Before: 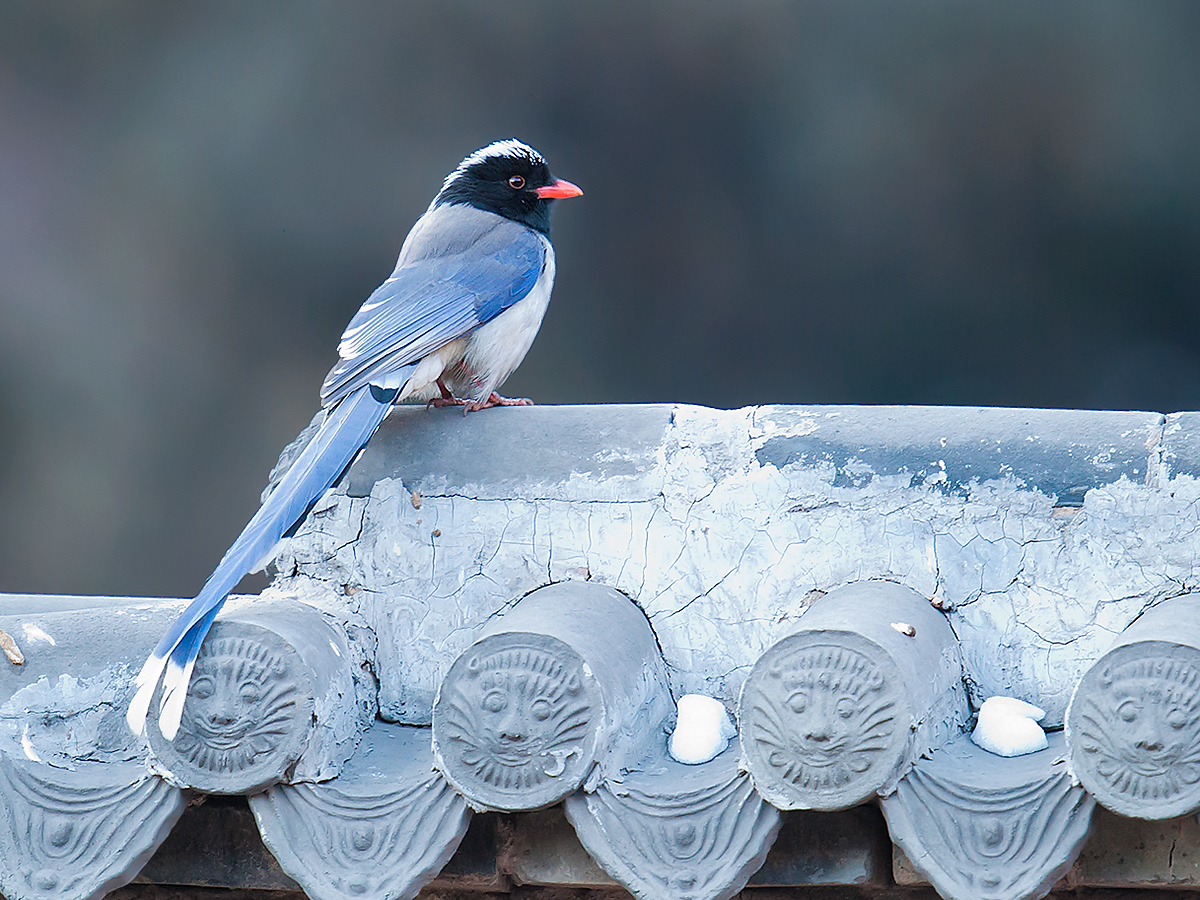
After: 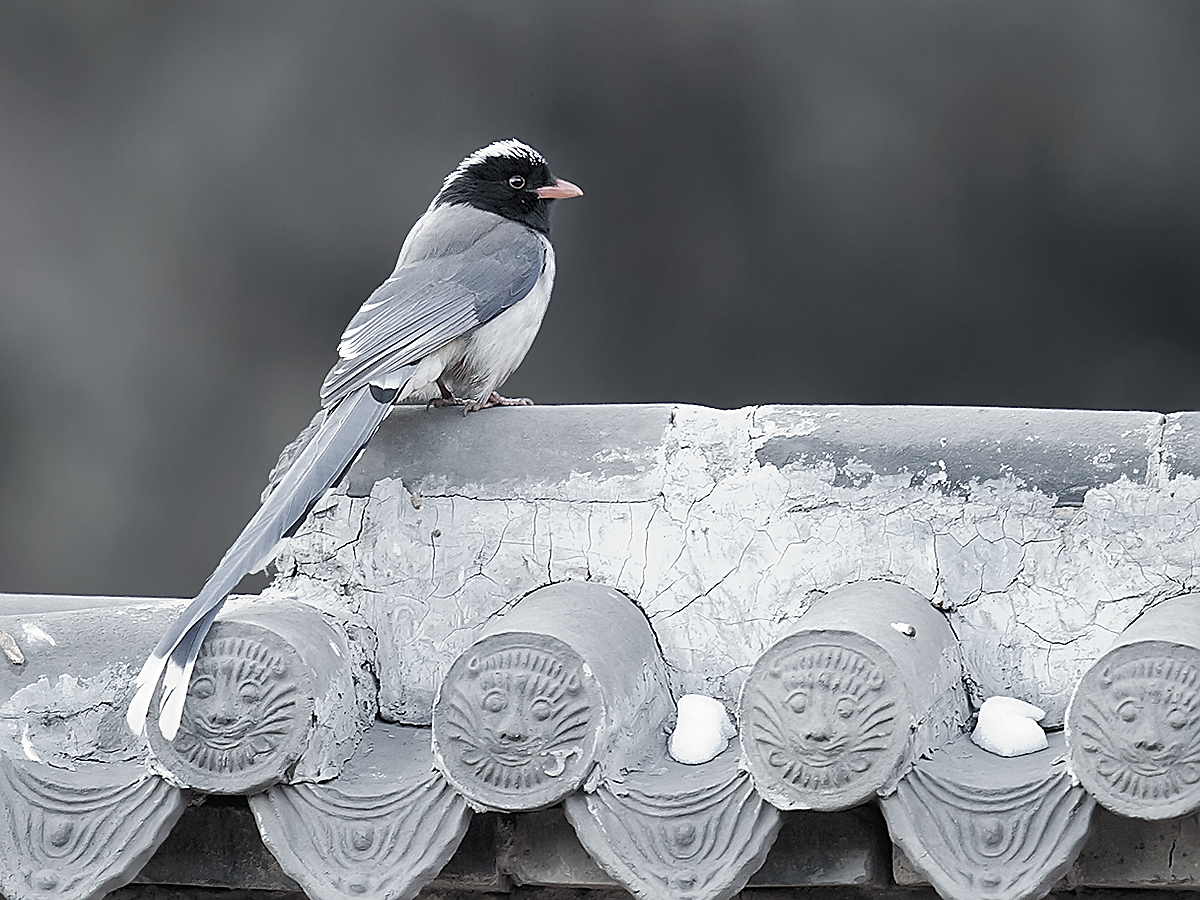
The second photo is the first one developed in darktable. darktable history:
tone equalizer: -8 EV -0.561 EV, edges refinement/feathering 500, mask exposure compensation -1.57 EV, preserve details no
sharpen: on, module defaults
color correction: highlights b* 0.037, saturation 0.27
